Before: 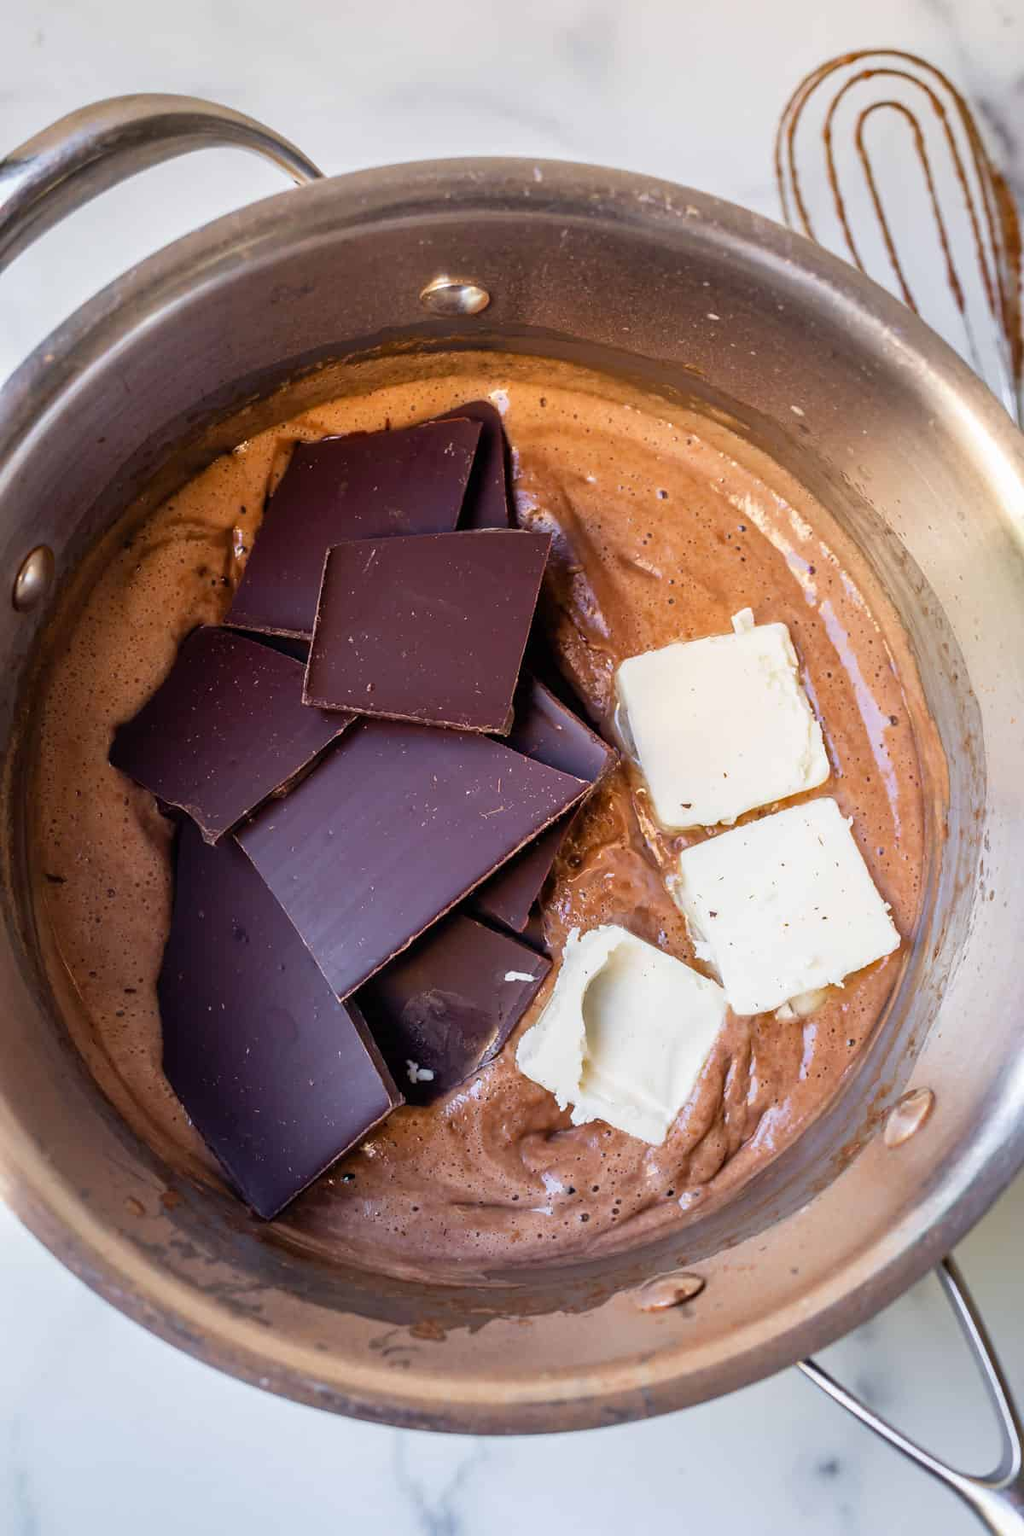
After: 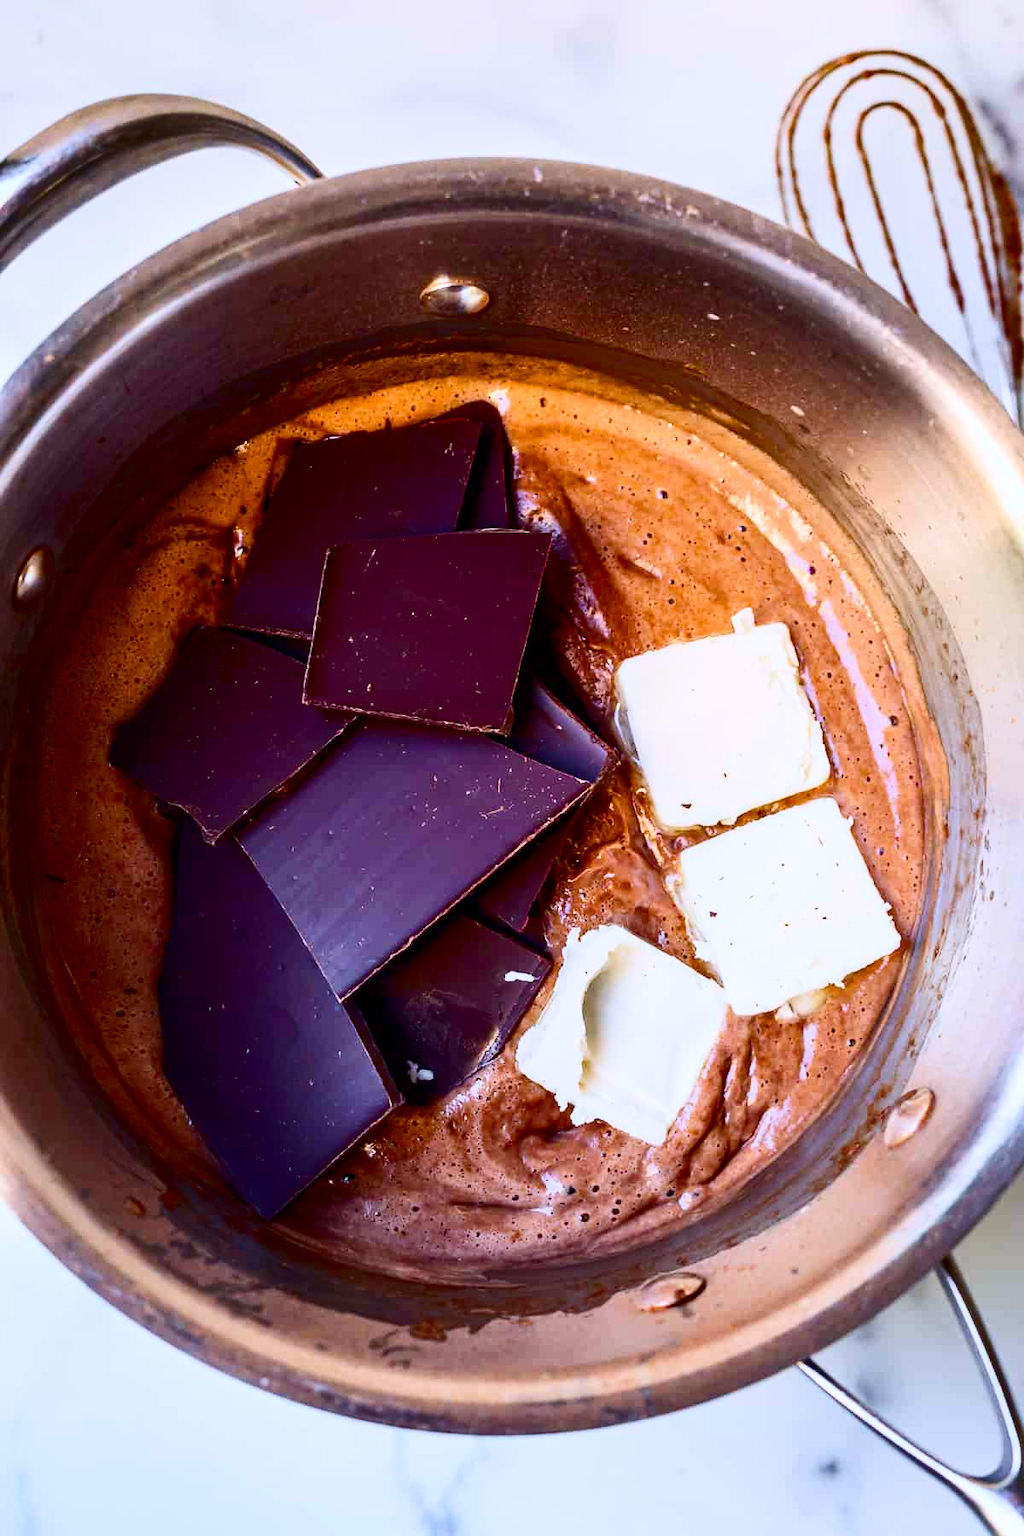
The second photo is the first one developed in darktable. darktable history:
color balance rgb: linear chroma grading › global chroma 9.077%, perceptual saturation grading › global saturation 20%, perceptual saturation grading › highlights -25.317%, perceptual saturation grading › shadows 25.719%, global vibrance 14.436%
color calibration: illuminant as shot in camera, x 0.358, y 0.373, temperature 4628.91 K
contrast brightness saturation: contrast 0.322, brightness -0.078, saturation 0.172
